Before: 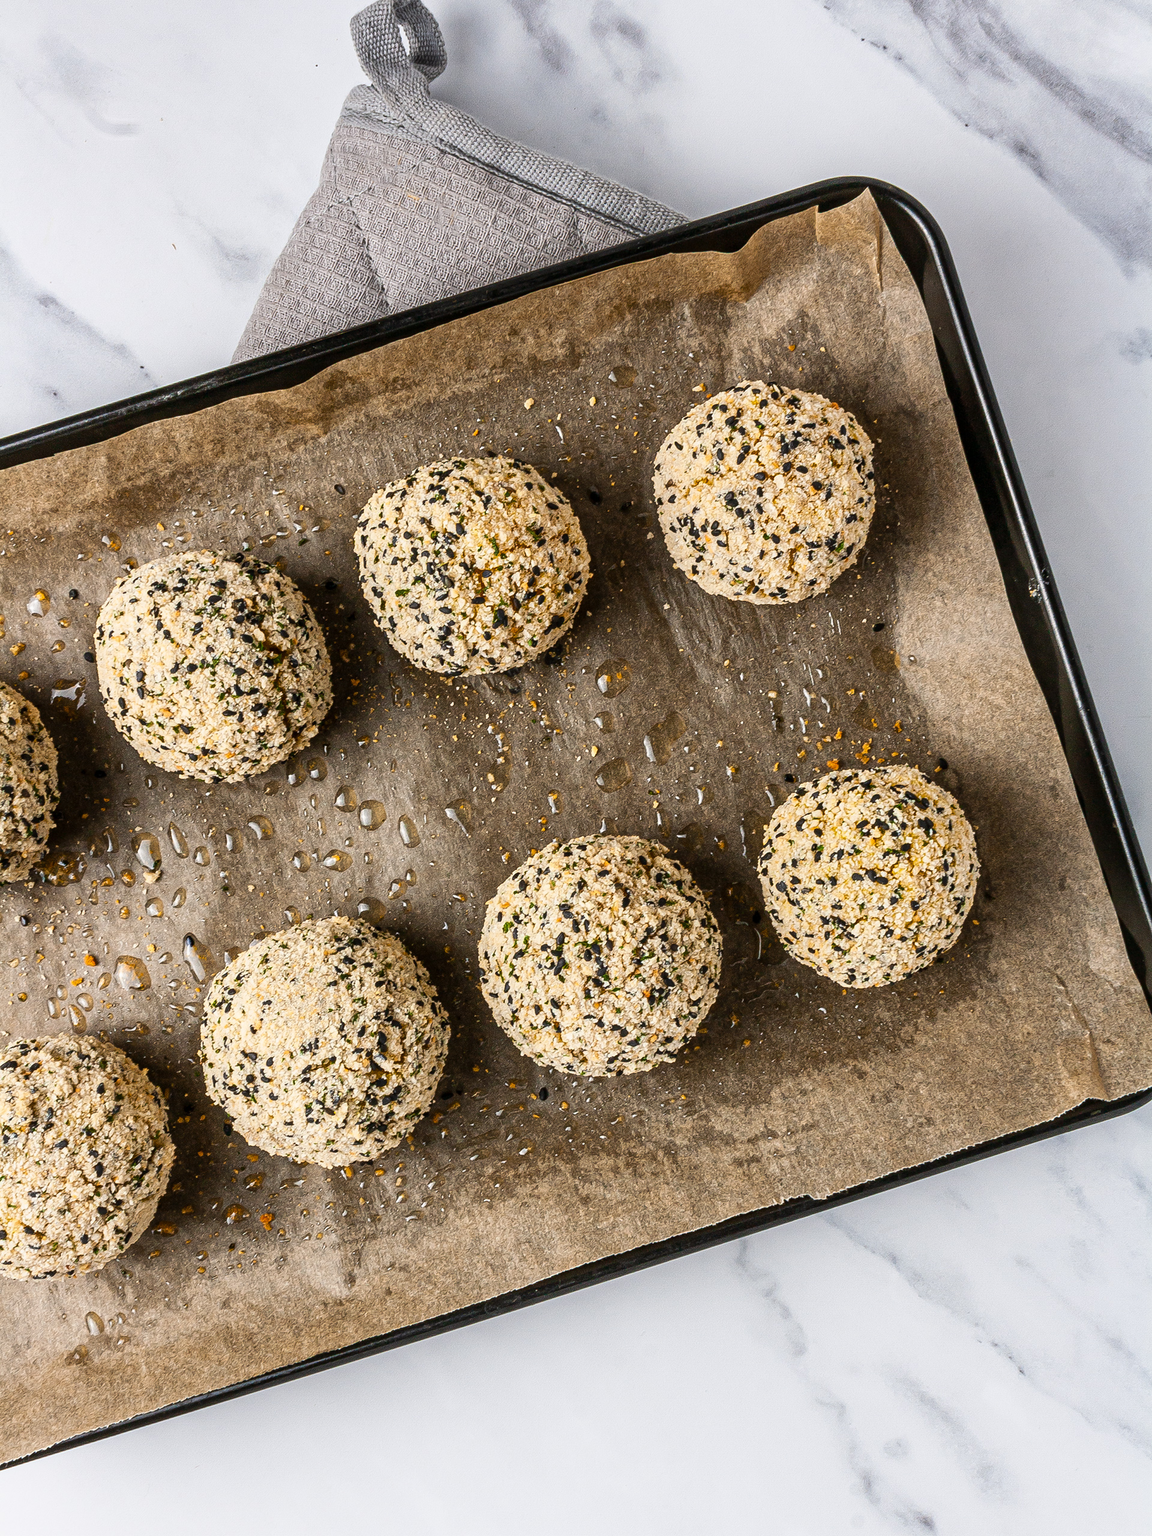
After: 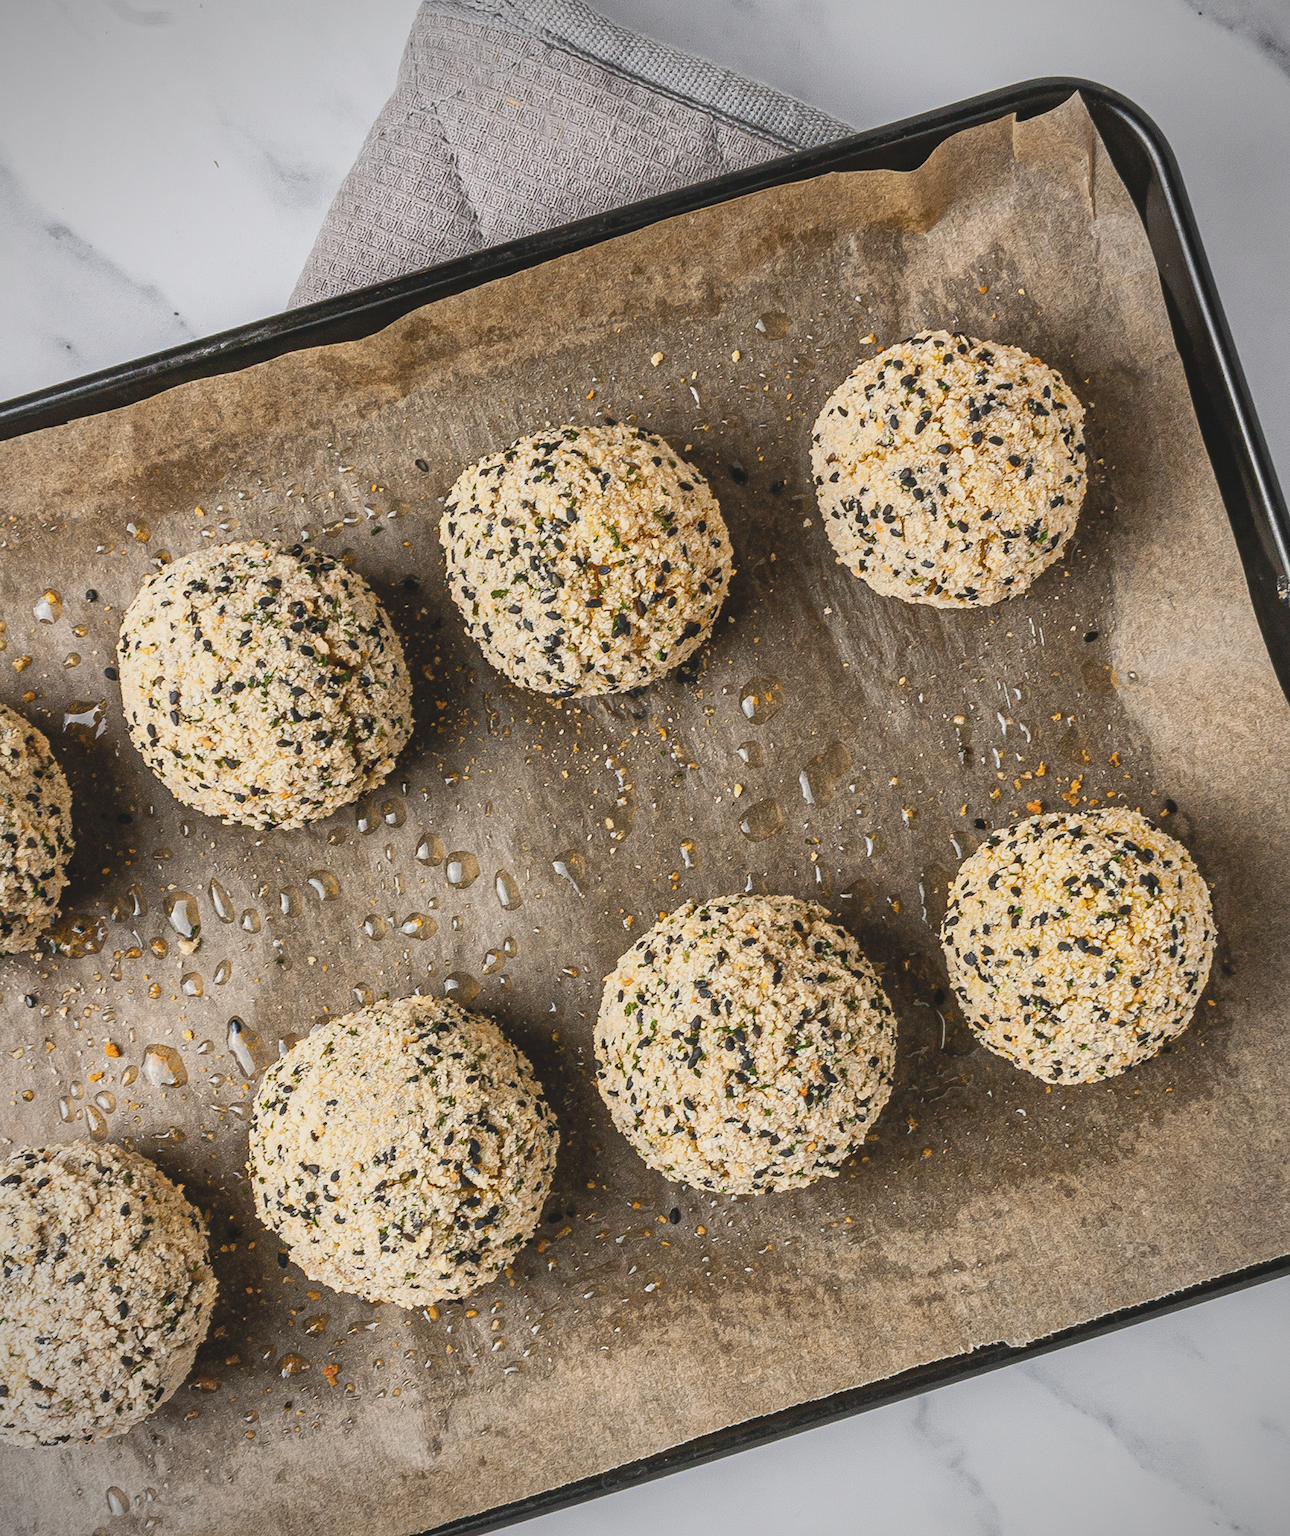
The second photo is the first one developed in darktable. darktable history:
vignetting: on, module defaults
crop: top 7.49%, right 9.717%, bottom 11.943%
contrast brightness saturation: contrast -0.15, brightness 0.05, saturation -0.12
